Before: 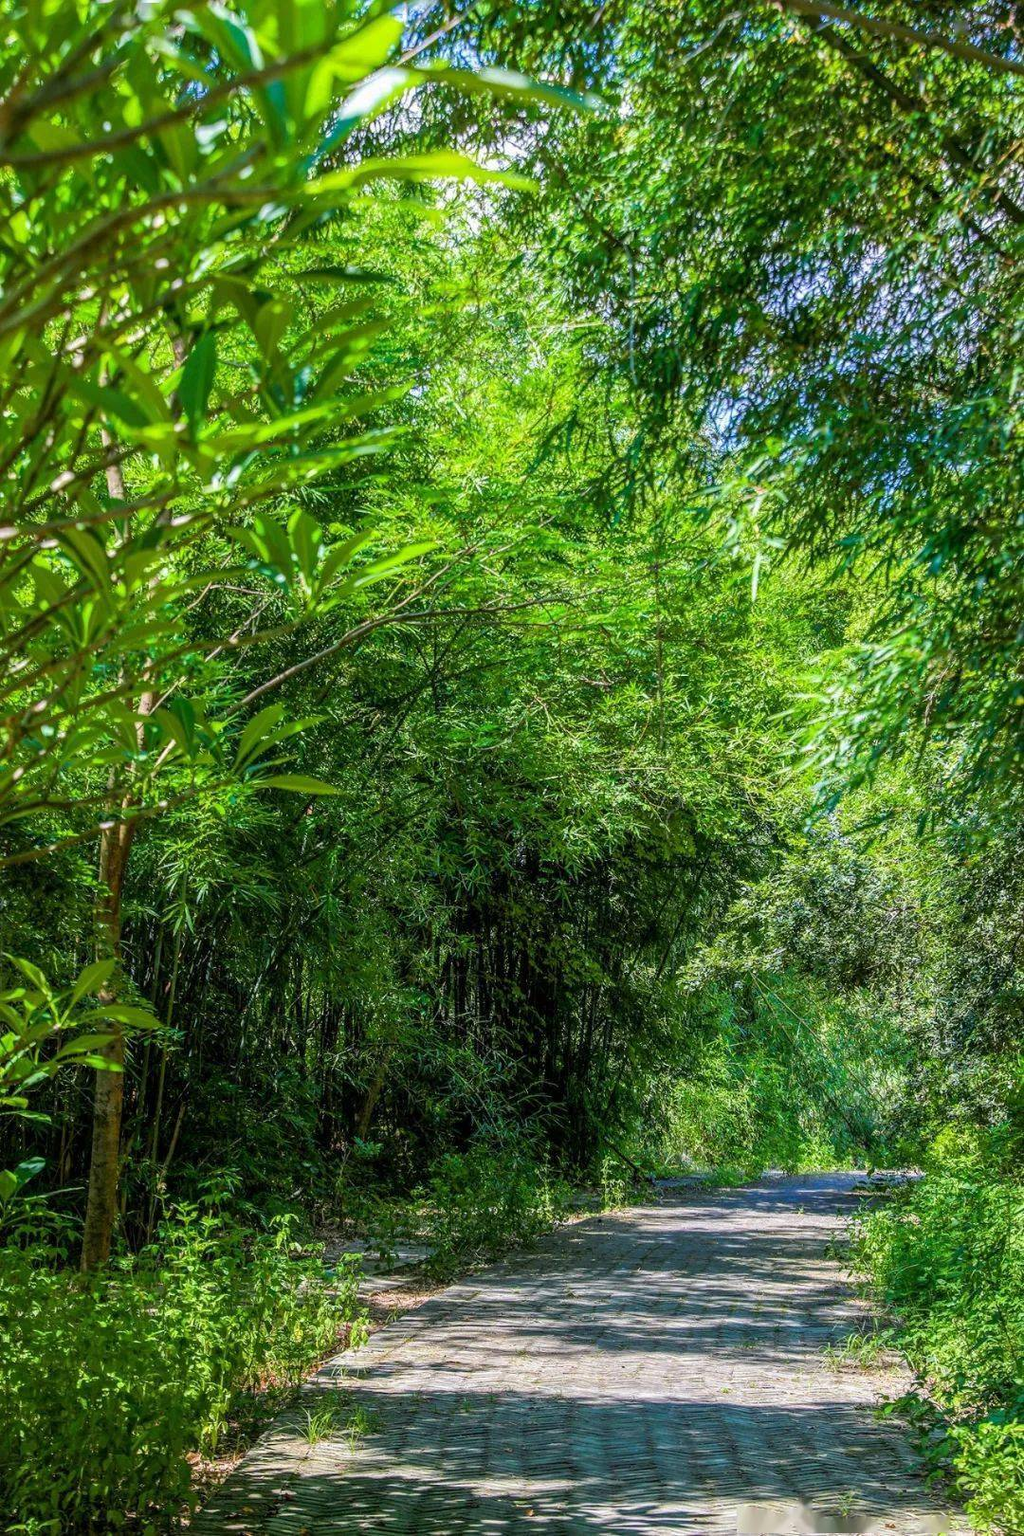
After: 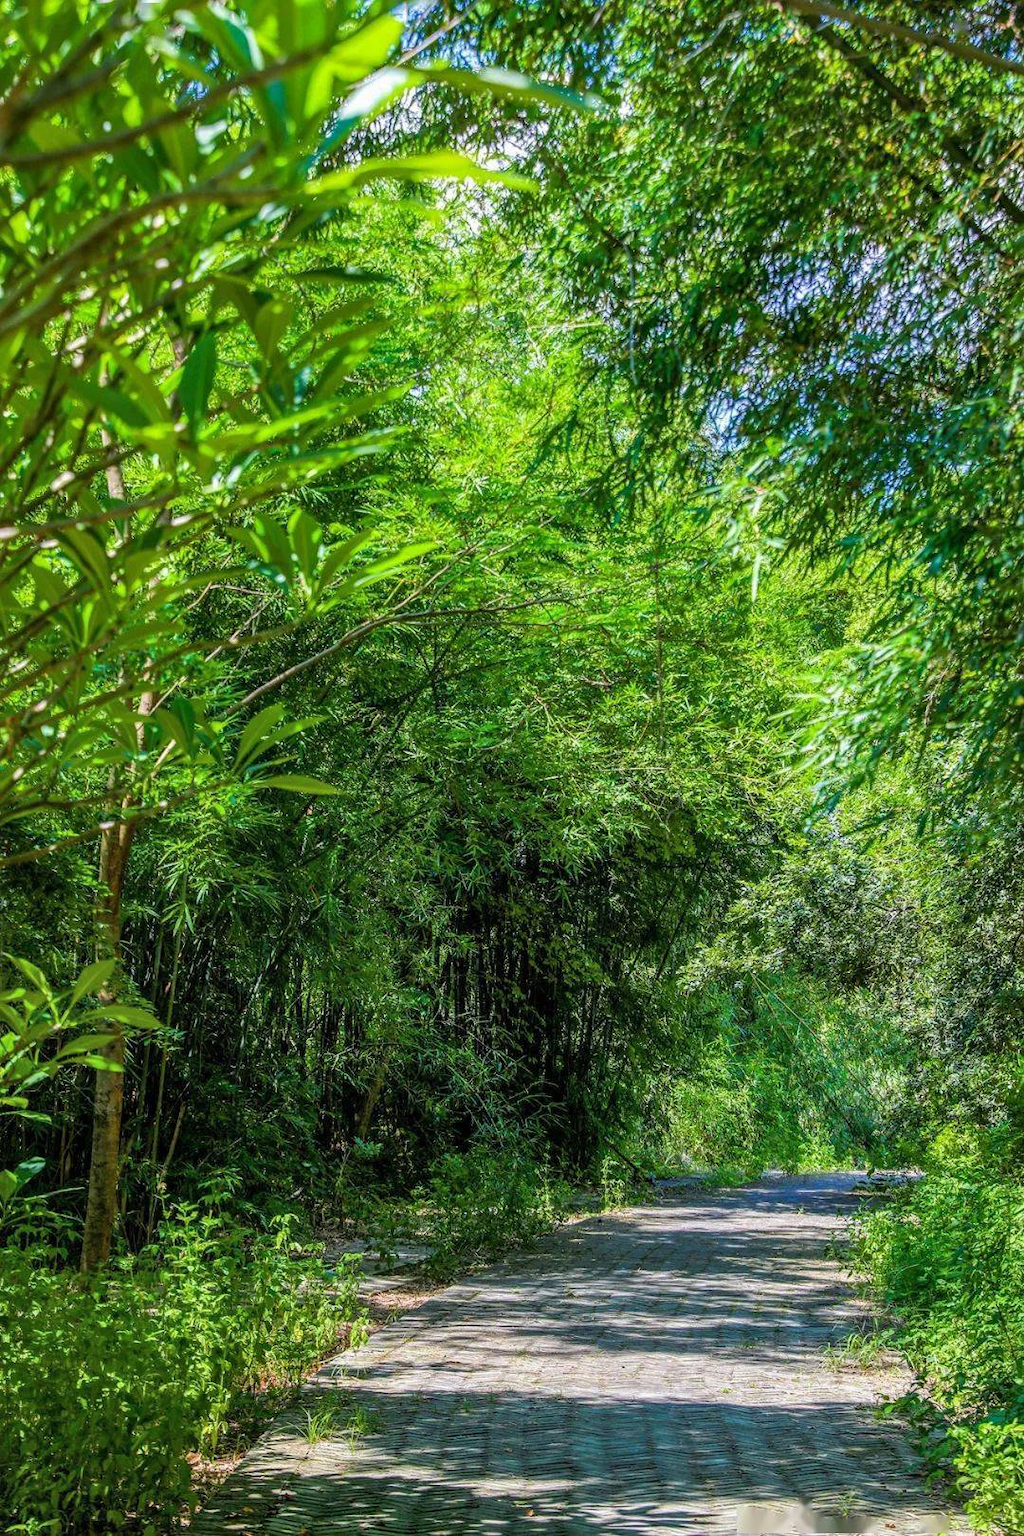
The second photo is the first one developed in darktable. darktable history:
shadows and highlights: shadows 36.8, highlights -27.22, soften with gaussian
